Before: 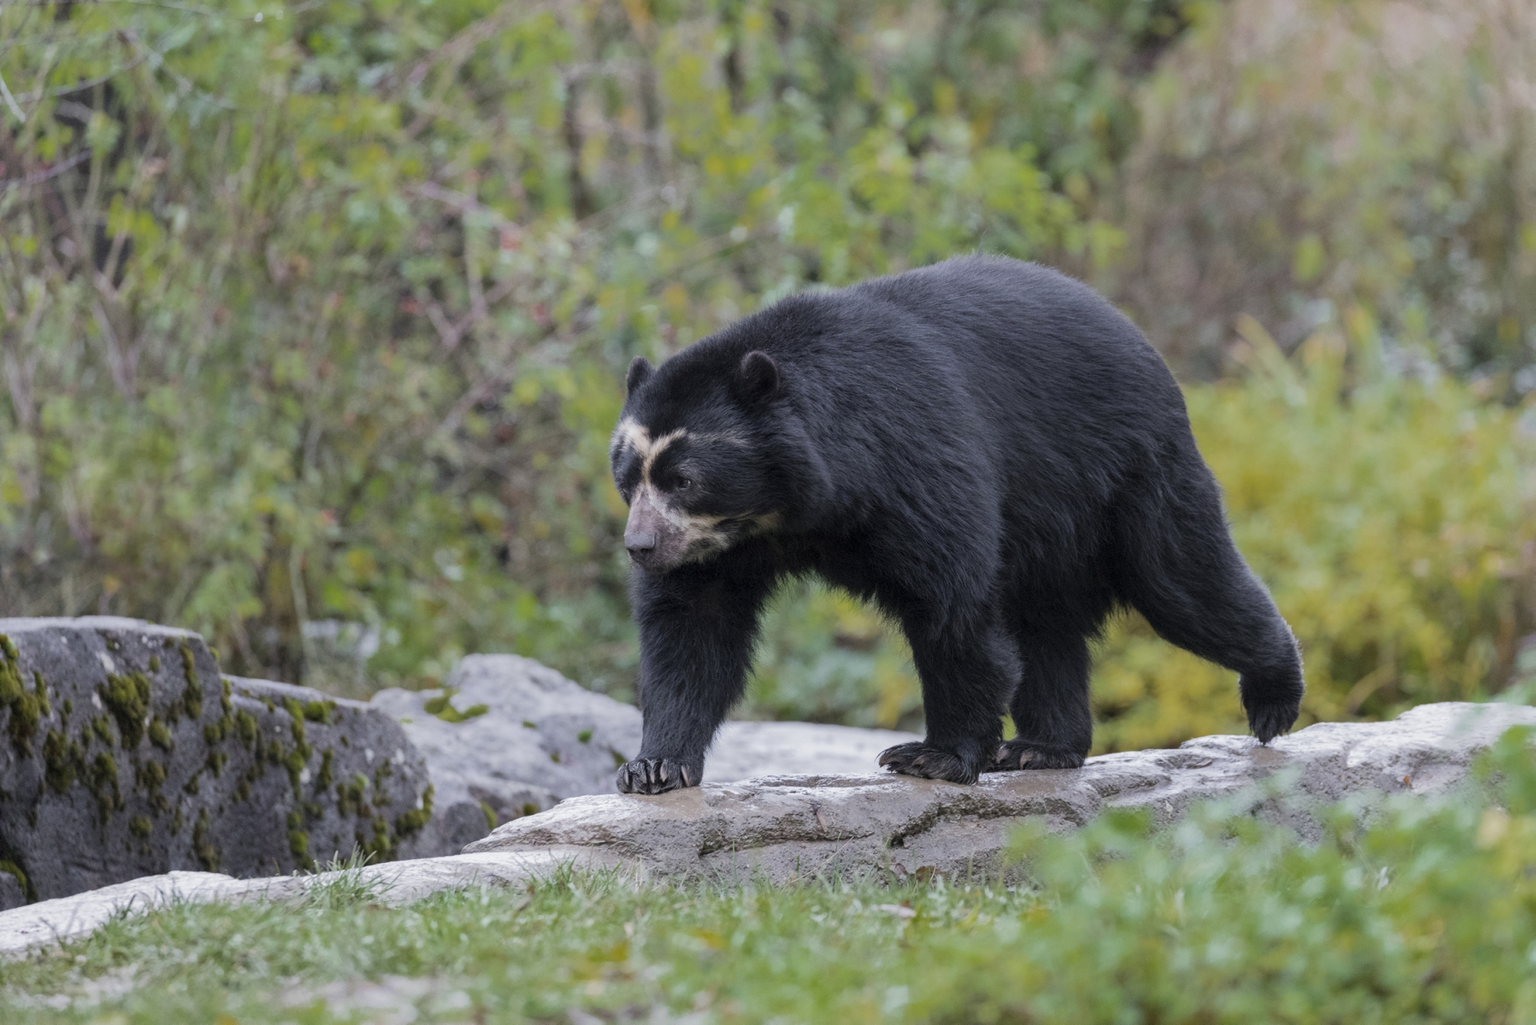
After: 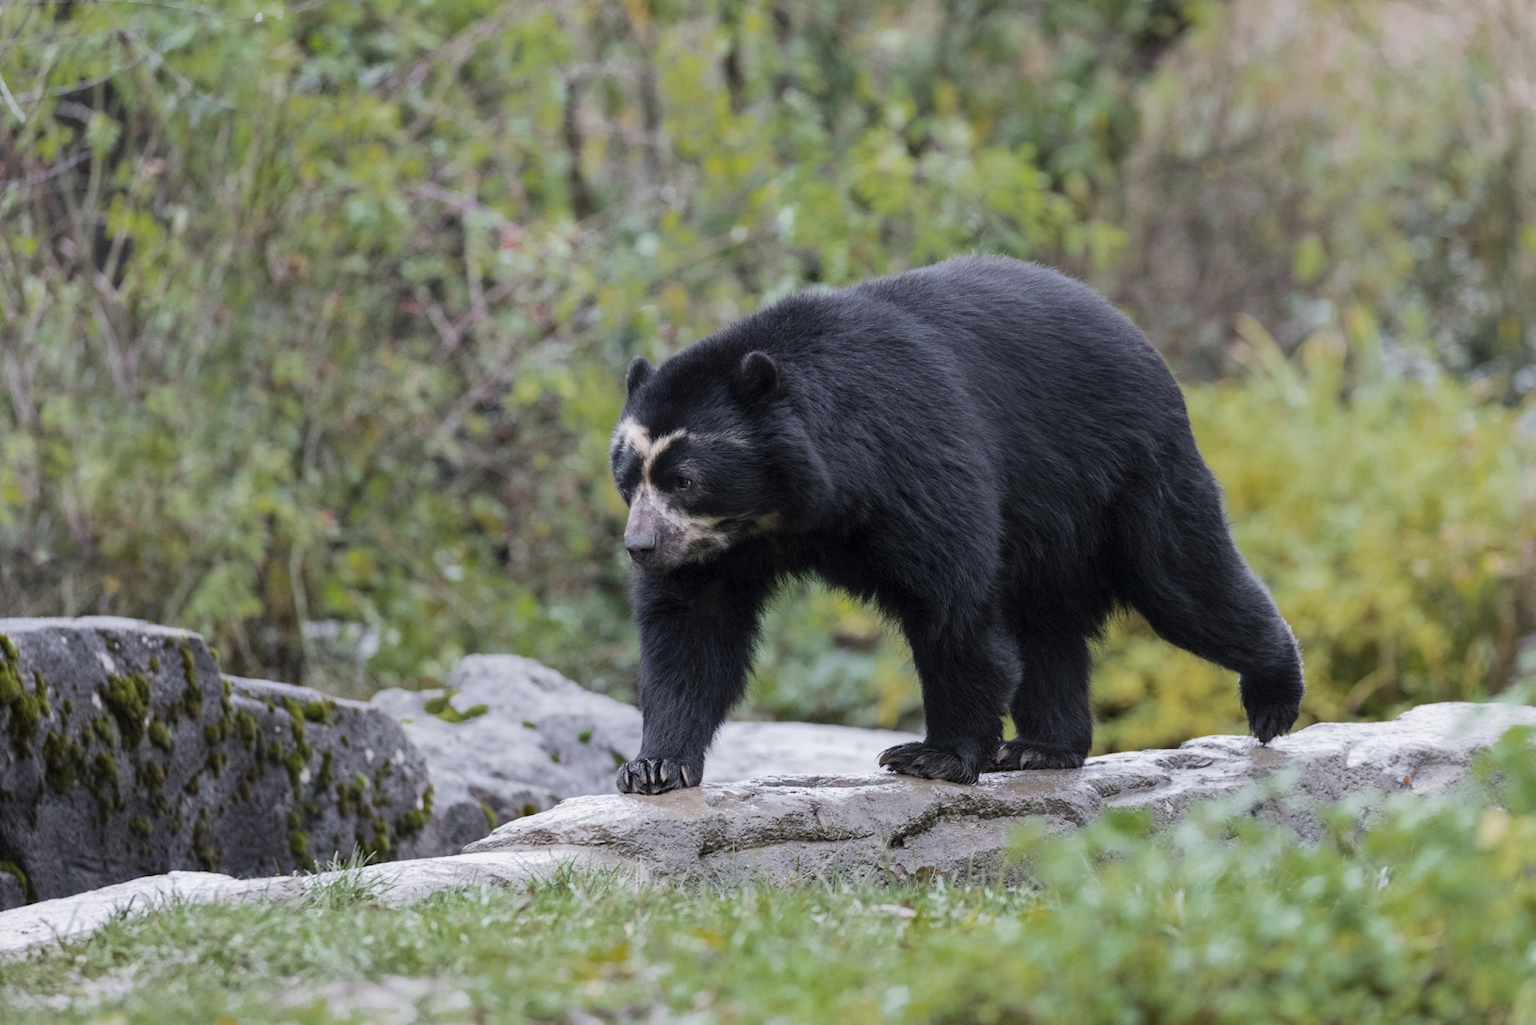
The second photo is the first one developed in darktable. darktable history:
contrast brightness saturation: contrast 0.144
